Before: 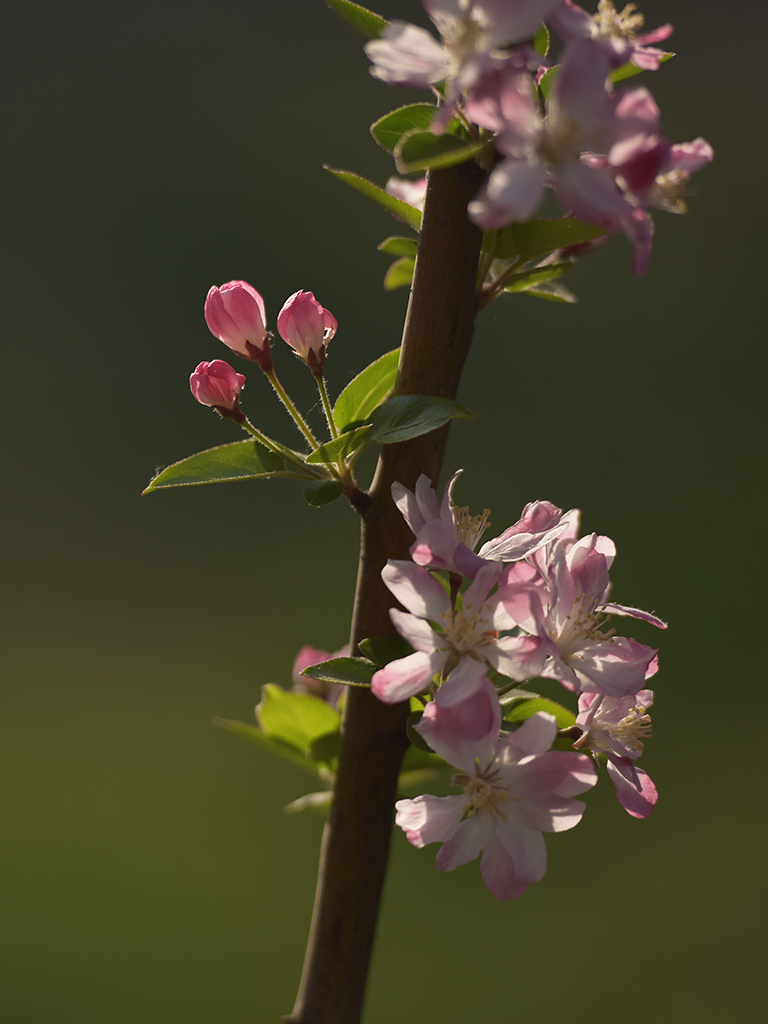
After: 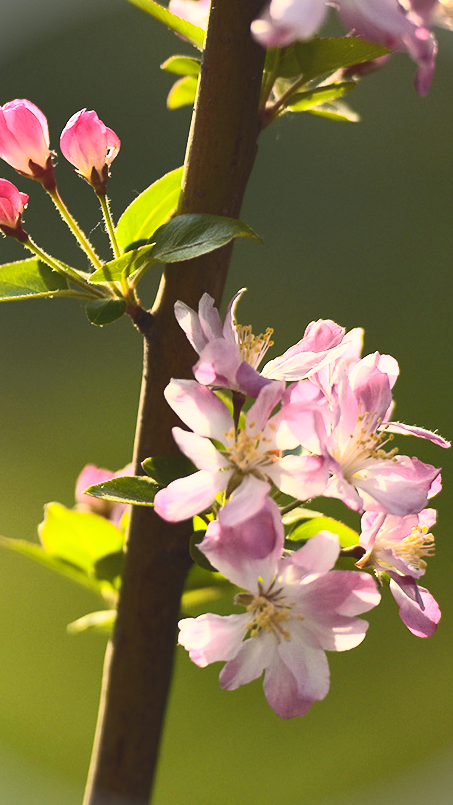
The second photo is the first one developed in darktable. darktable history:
color balance rgb: linear chroma grading › global chroma 15%, perceptual saturation grading › global saturation 30%
vignetting: fall-off start 100%, brightness 0.3, saturation 0
crop and rotate: left 28.256%, top 17.734%, right 12.656%, bottom 3.573%
base curve: curves: ch0 [(0, 0) (0.028, 0.03) (0.121, 0.232) (0.46, 0.748) (0.859, 0.968) (1, 1)]
contrast brightness saturation: contrast 0.39, brightness 0.53
